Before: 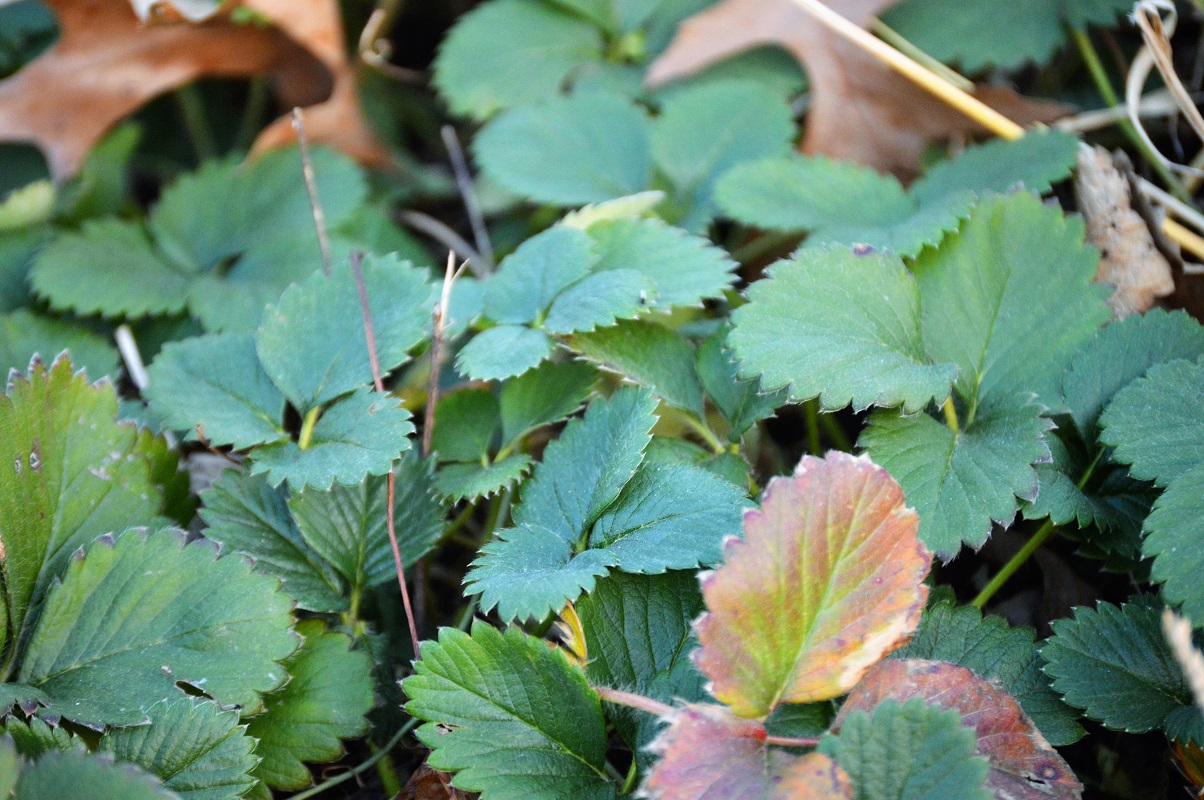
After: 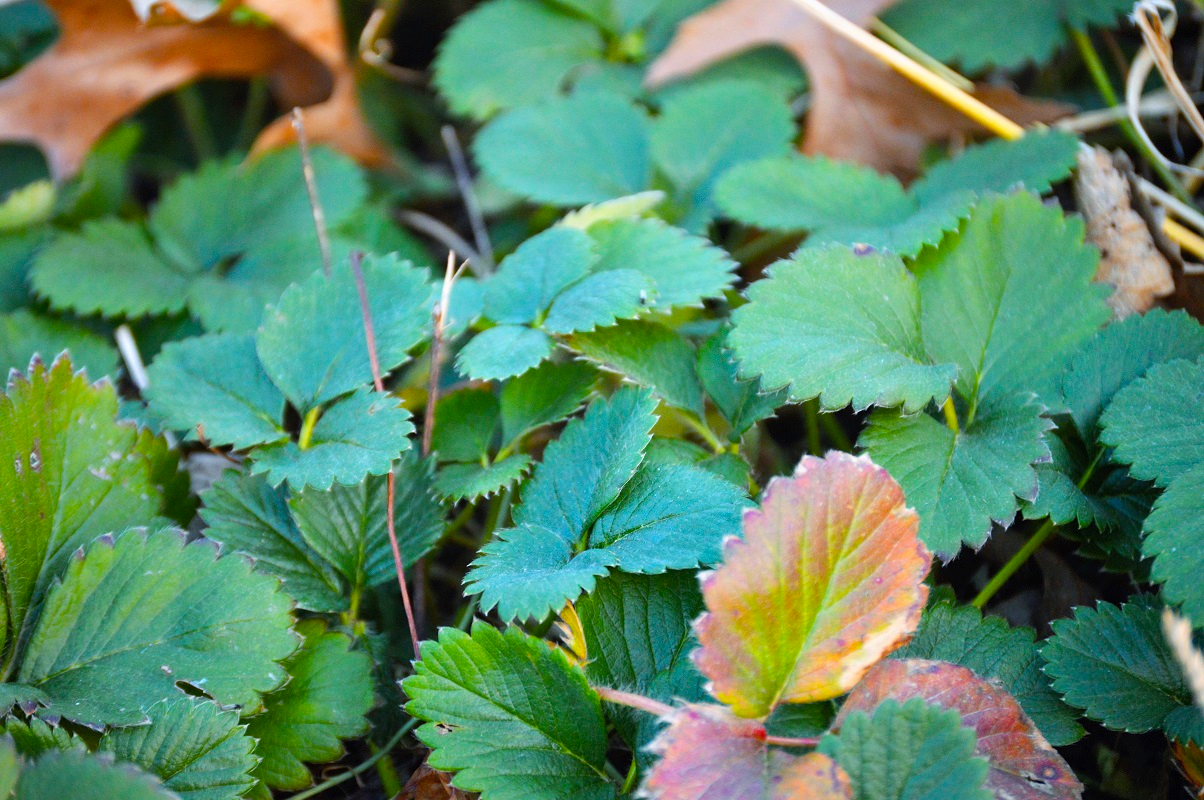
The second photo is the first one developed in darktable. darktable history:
shadows and highlights: shadows 43.06, highlights 6.94
color balance rgb: perceptual saturation grading › global saturation 30%, global vibrance 20%
levels: levels [0, 0.498, 1]
